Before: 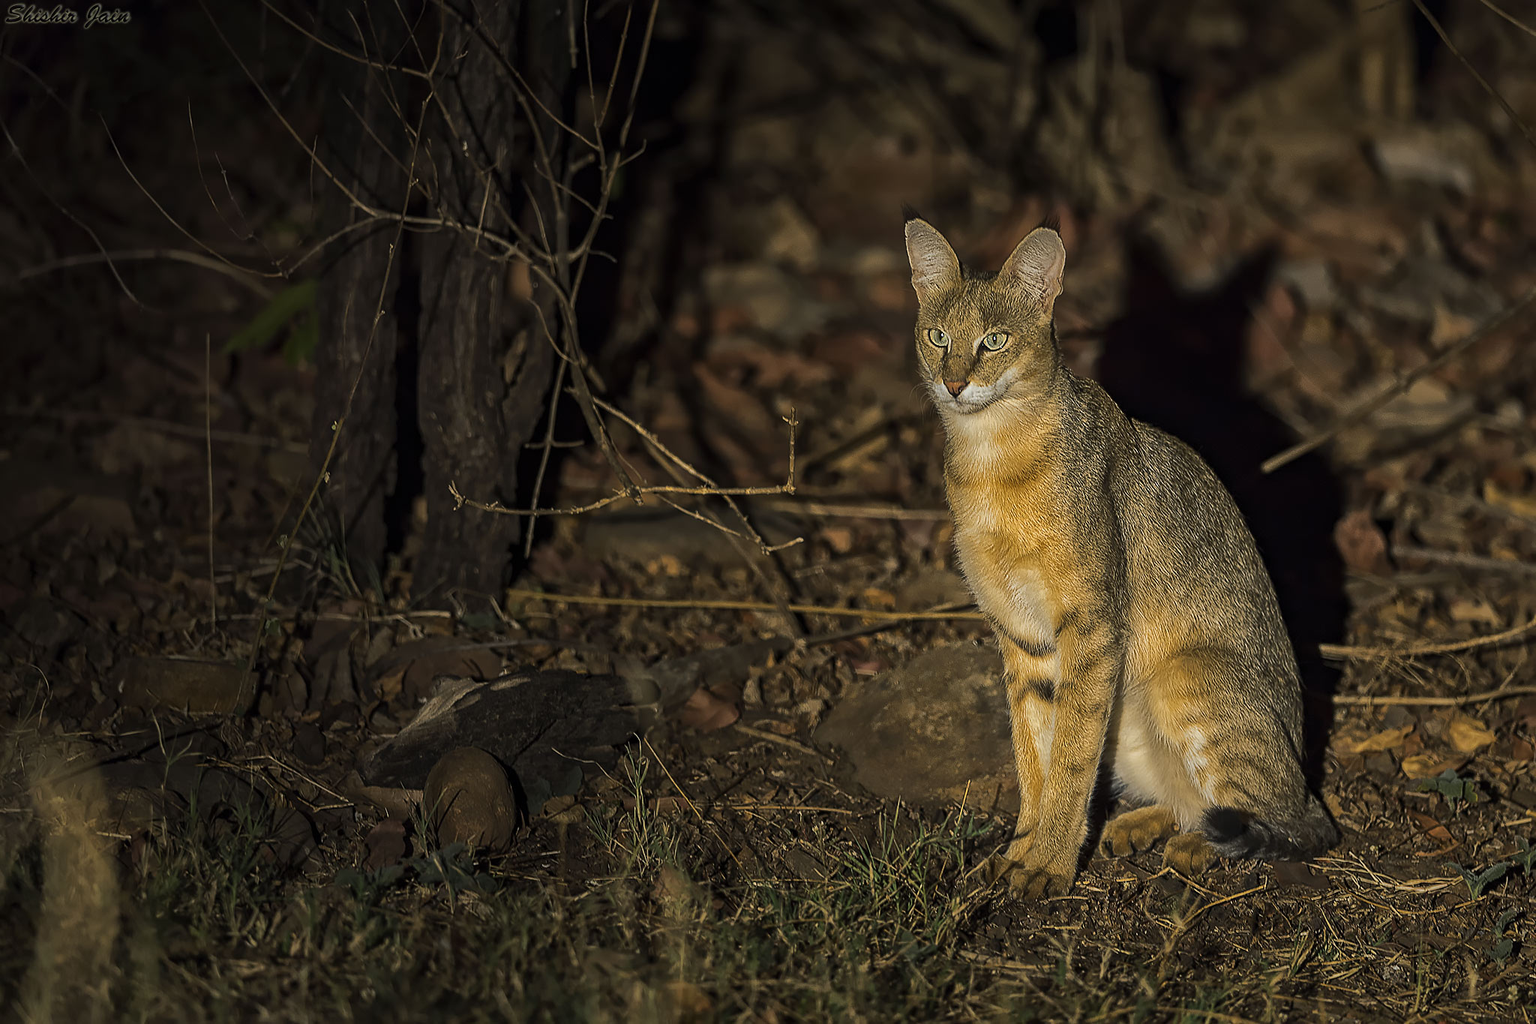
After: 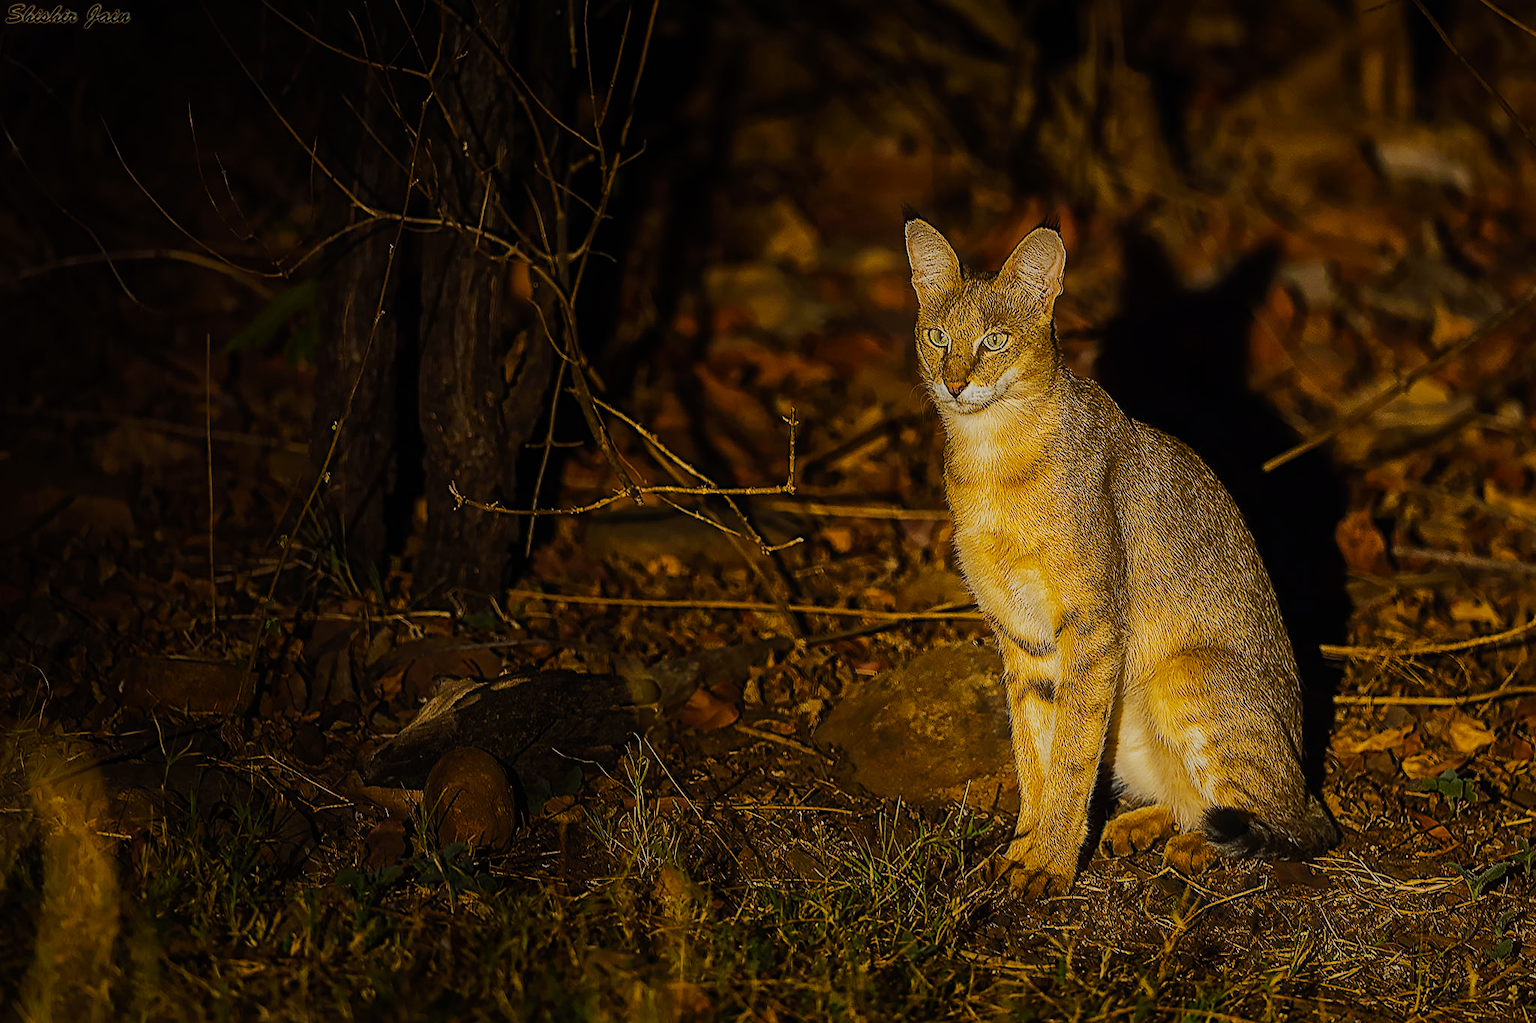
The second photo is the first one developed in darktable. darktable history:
sigmoid "smooth": skew -0.2, preserve hue 0%, red attenuation 0.1, red rotation 0.035, green attenuation 0.1, green rotation -0.017, blue attenuation 0.15, blue rotation -0.052, base primaries Rec2020
contrast equalizer "soft": y [[0.5, 0.488, 0.462, 0.461, 0.491, 0.5], [0.5 ×6], [0.5 ×6], [0 ×6], [0 ×6]]
color balance rgb: perceptual saturation grading › global saturation 20%, perceptual saturation grading › highlights -25%, perceptual saturation grading › shadows 25%, global vibrance 50%
color balance rgb "medium contrast": perceptual brilliance grading › highlights 20%, perceptual brilliance grading › mid-tones 10%, perceptual brilliance grading › shadows -20%
color equalizer "cinematic": saturation › orange 1.11, saturation › yellow 1.11, saturation › cyan 1.11, saturation › blue 1.17, hue › red 6.83, hue › orange -14.63, hue › yellow -10.73, hue › blue -10.73, brightness › red 1.16, brightness › orange 1.24, brightness › yellow 1.11, brightness › green 0.86, brightness › blue 0.801, brightness › lavender 1.04, brightness › magenta 0.983 | blend: blend mode normal, opacity 50%; mask: uniform (no mask)
diffuse or sharpen "sharpen demosaicing: AA filter": edge sensitivity 1, 1st order anisotropy 100%, 2nd order anisotropy 100%, 3rd order anisotropy 100%, 4th order anisotropy 100%, 1st order speed -25%, 2nd order speed -25%, 3rd order speed -25%, 4th order speed -25%
diffuse or sharpen "diffusion": radius span 100, 1st order speed 50%, 2nd order speed 50%, 3rd order speed 50%, 4th order speed 50% | blend: blend mode normal, opacity 10%; mask: uniform (no mask)
haze removal: strength -0.1, adaptive false
exposure "magic lantern defaults": compensate highlight preservation false
